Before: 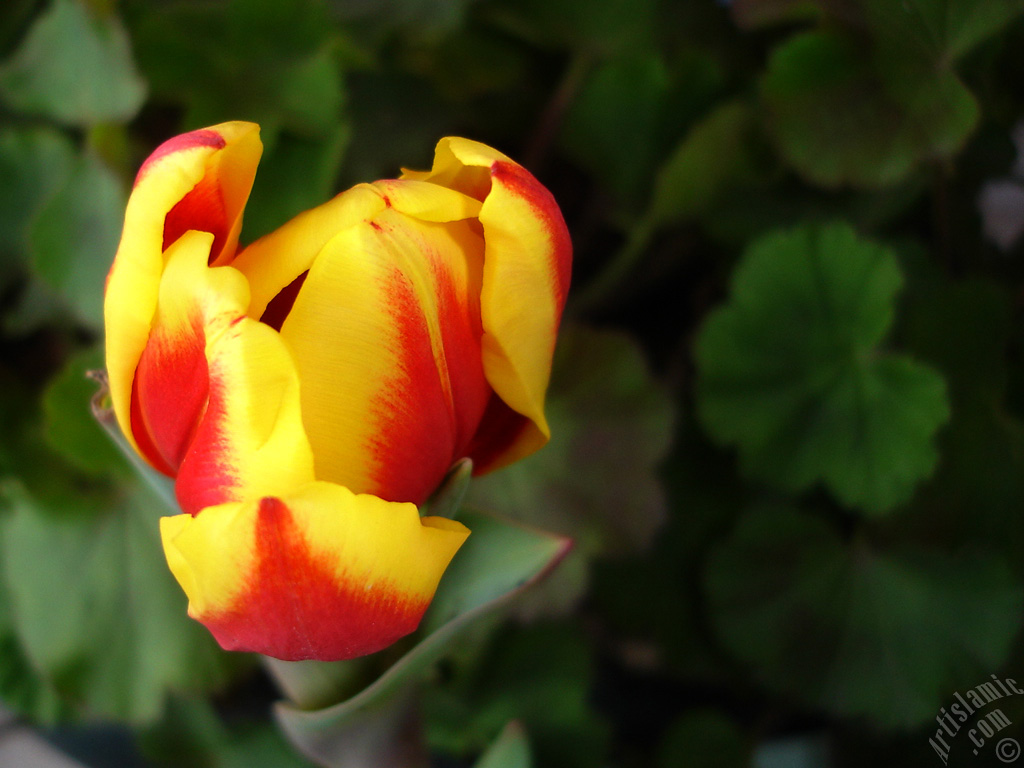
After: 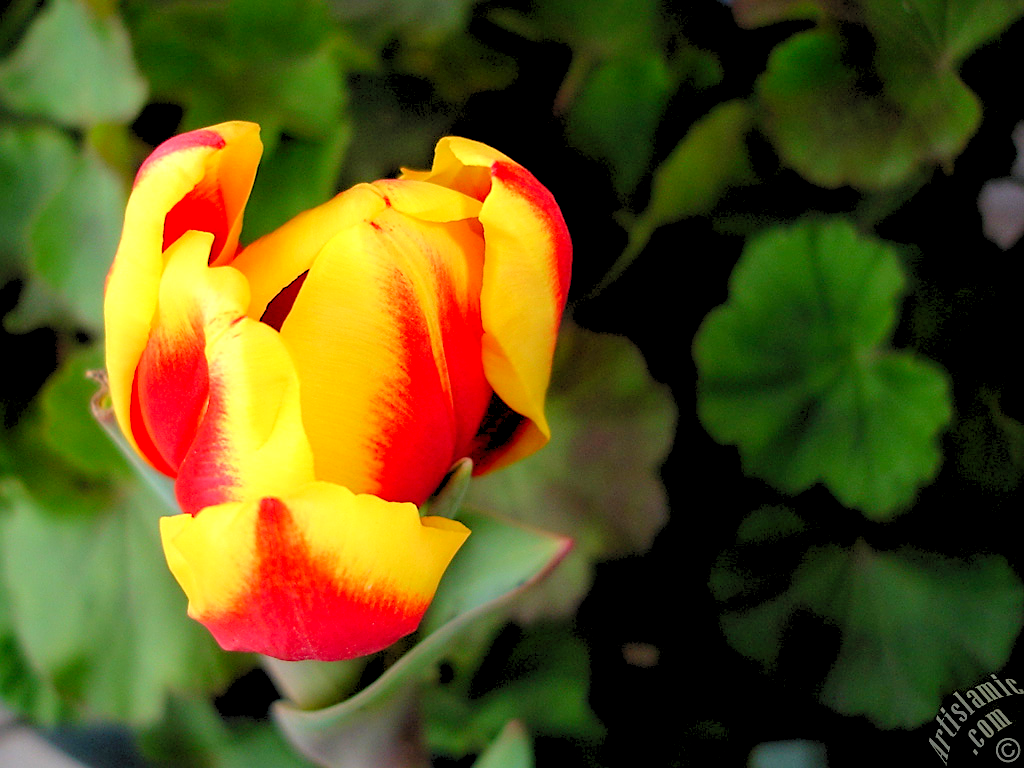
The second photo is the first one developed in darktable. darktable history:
levels: levels [0.072, 0.414, 0.976]
sharpen: on, module defaults
